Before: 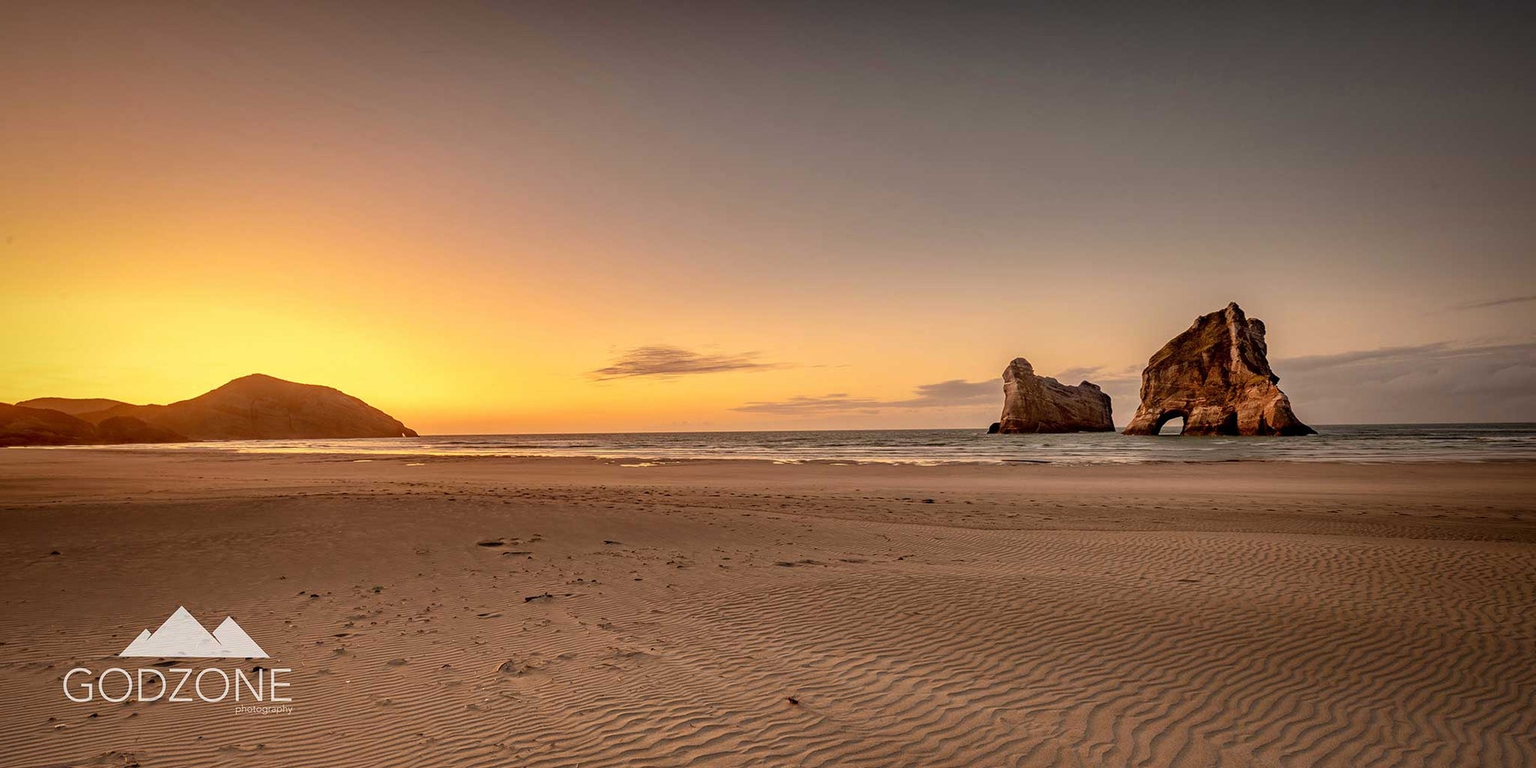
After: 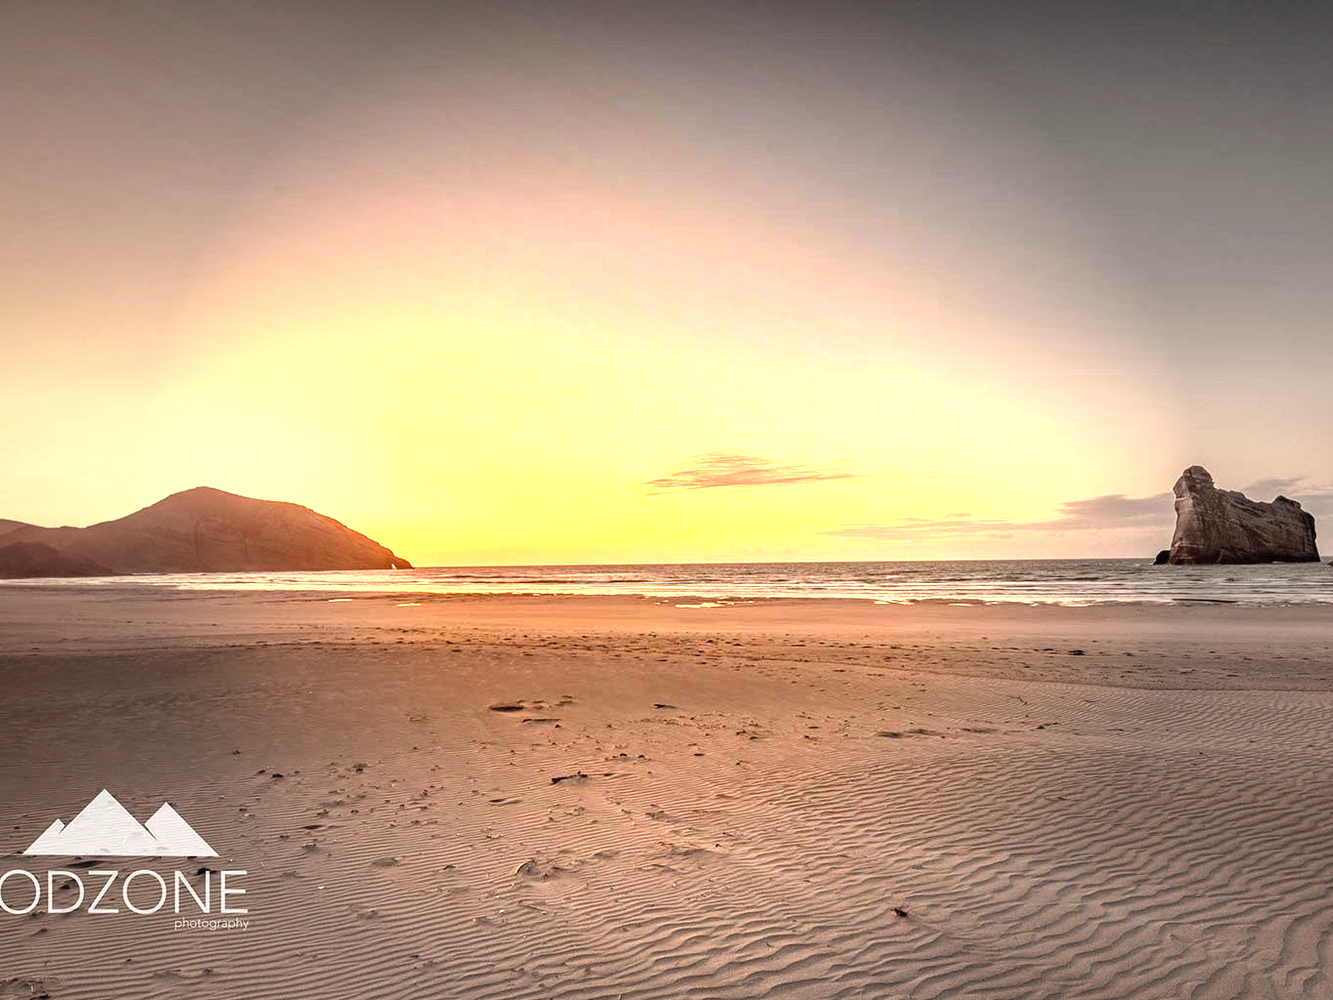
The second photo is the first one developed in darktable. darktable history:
white balance: emerald 1
vignetting: fall-off start 40%, fall-off radius 40%
crop and rotate: left 6.617%, right 26.717%
exposure: black level correction 0, exposure 1.45 EV, compensate exposure bias true, compensate highlight preservation false
